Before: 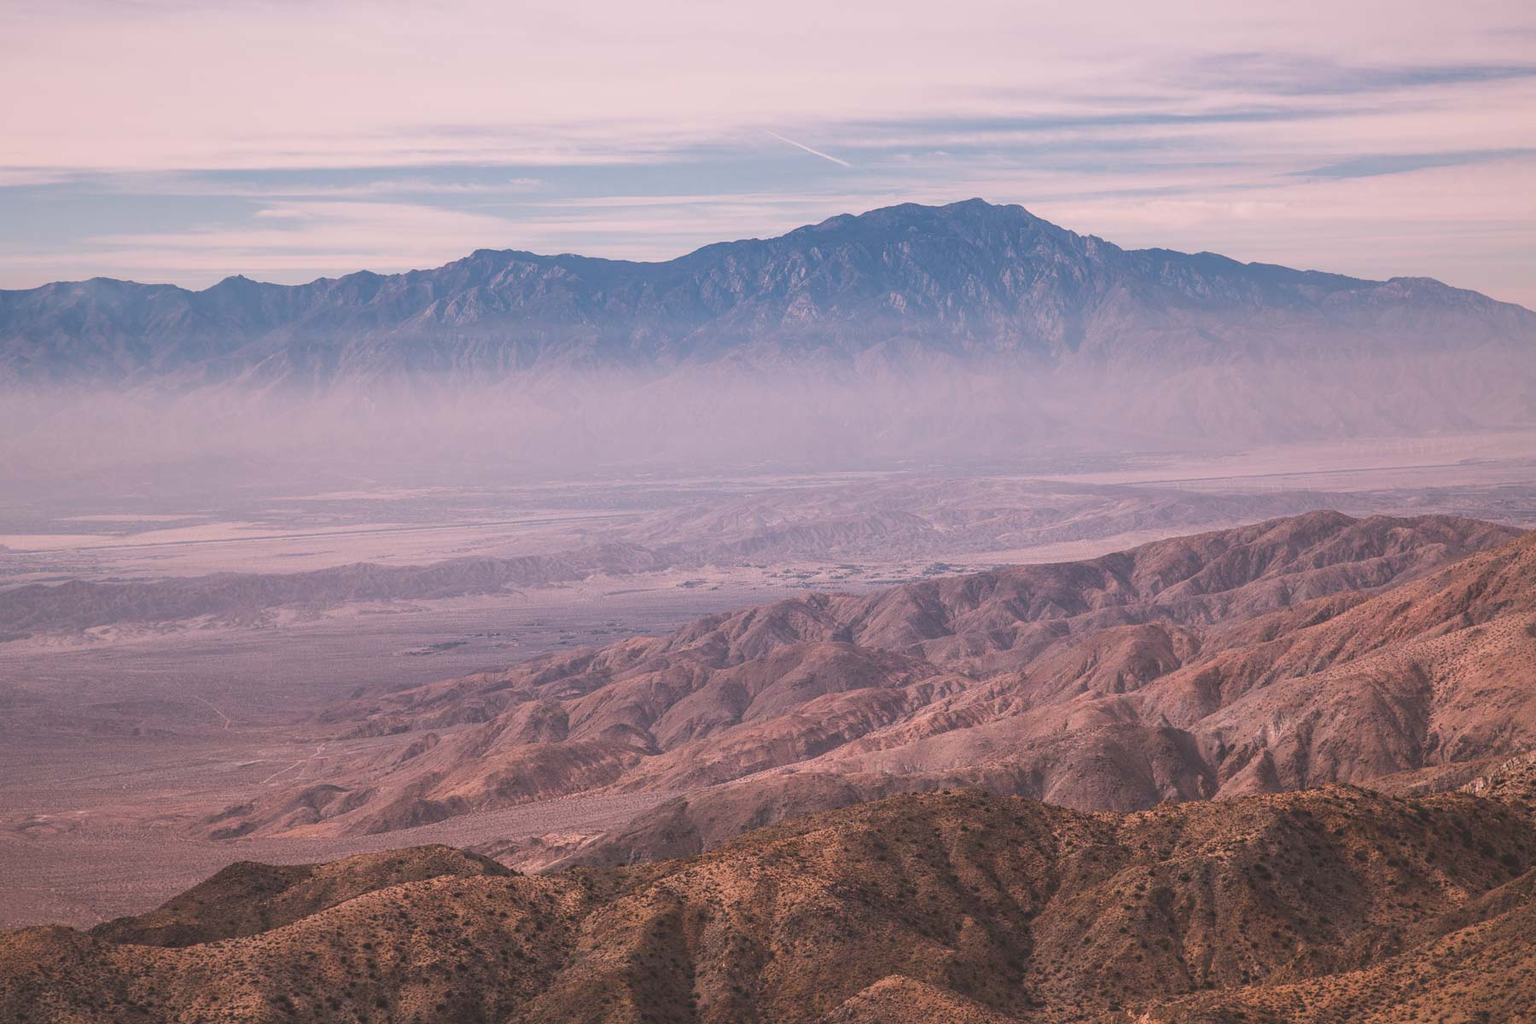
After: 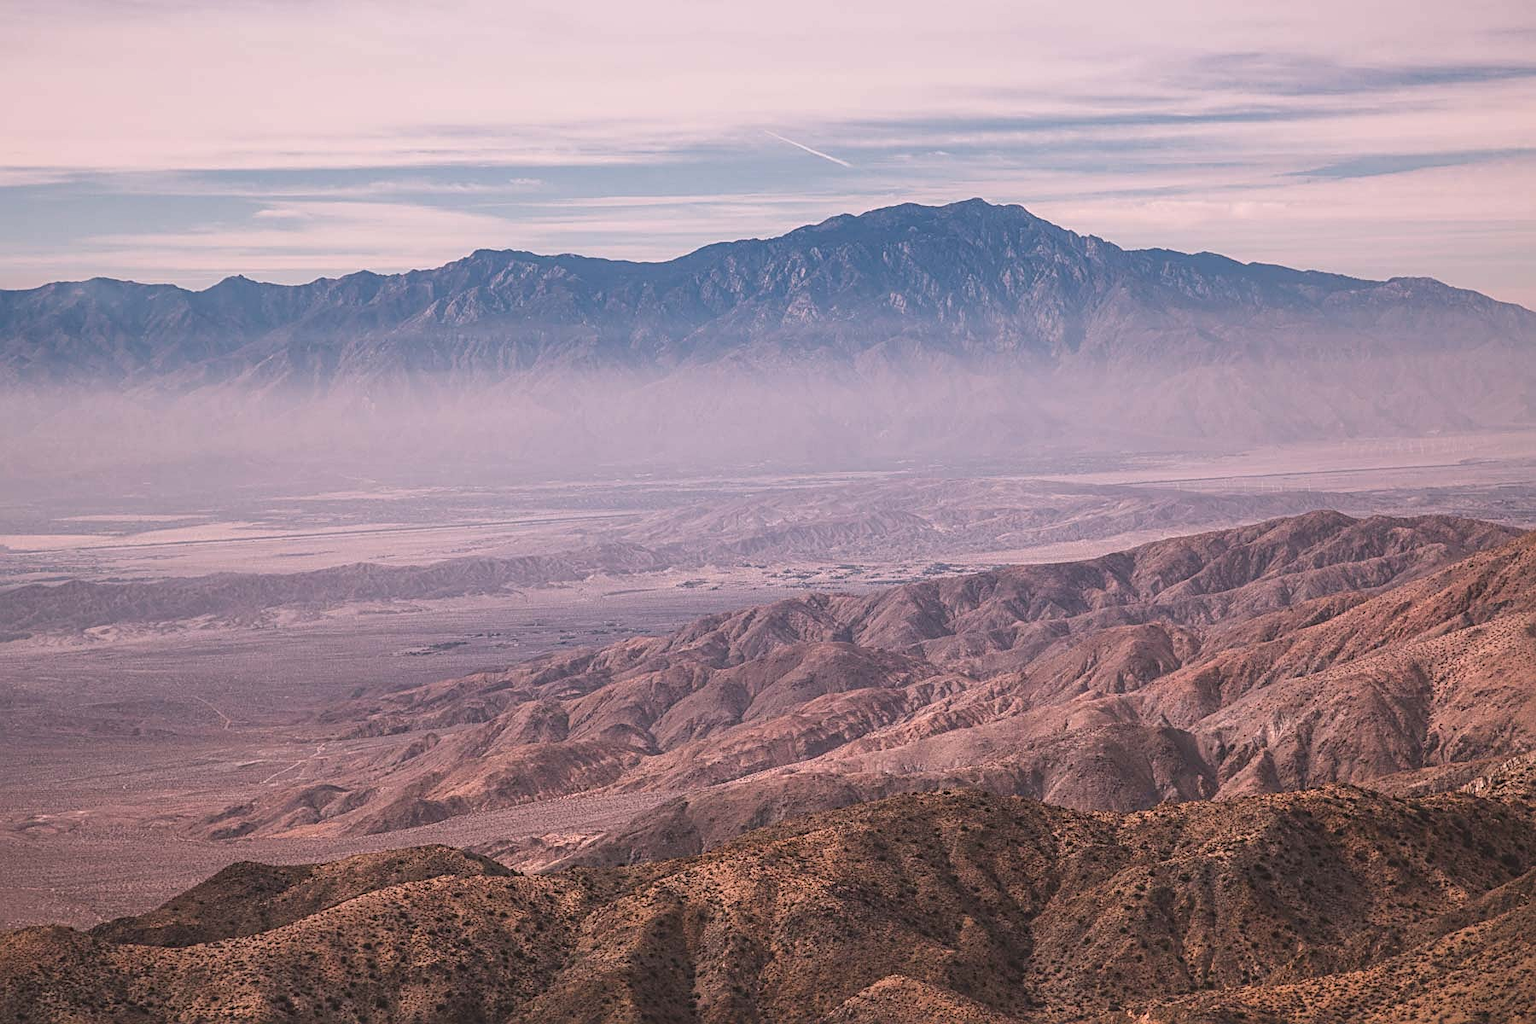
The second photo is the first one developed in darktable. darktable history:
sharpen: radius 2.767
local contrast: on, module defaults
